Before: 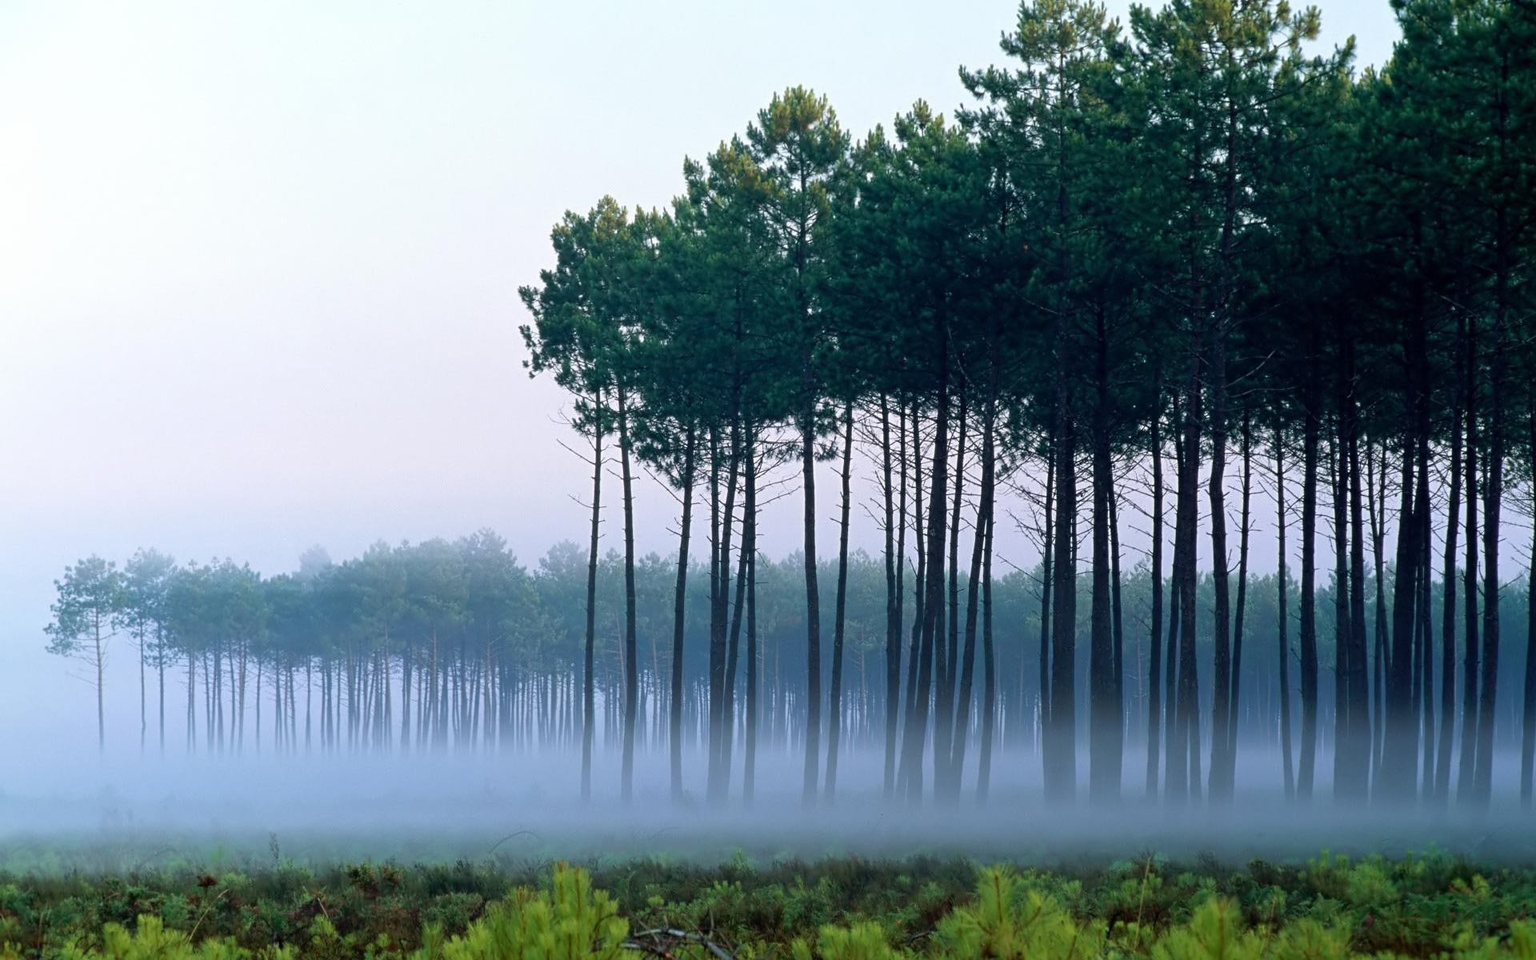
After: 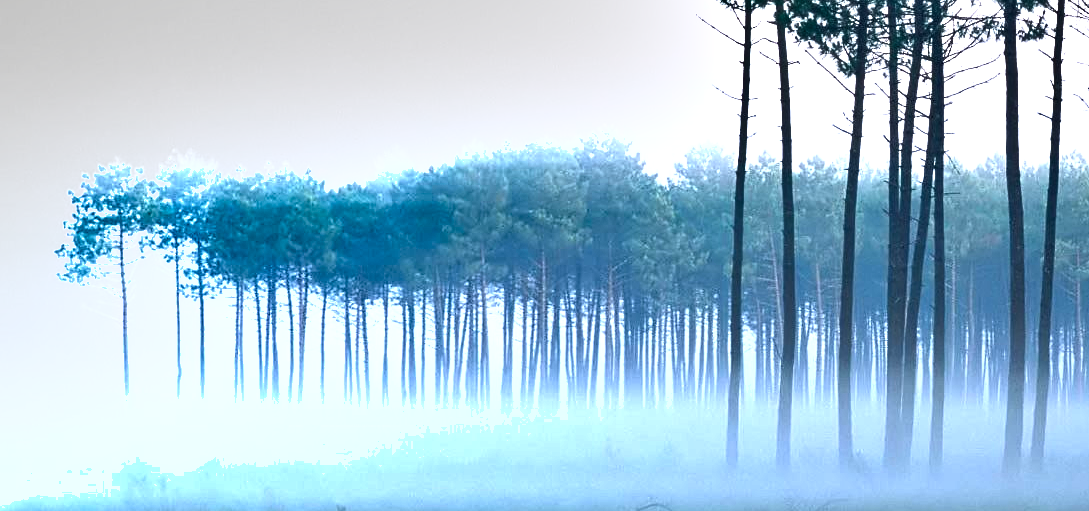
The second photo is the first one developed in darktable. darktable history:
sharpen: amount 0.208
crop: top 44.633%, right 43.271%, bottom 12.741%
exposure: black level correction 0, exposure 1.28 EV, compensate exposure bias true, compensate highlight preservation false
shadows and highlights: shadows 43.88, white point adjustment -1.58, soften with gaussian
